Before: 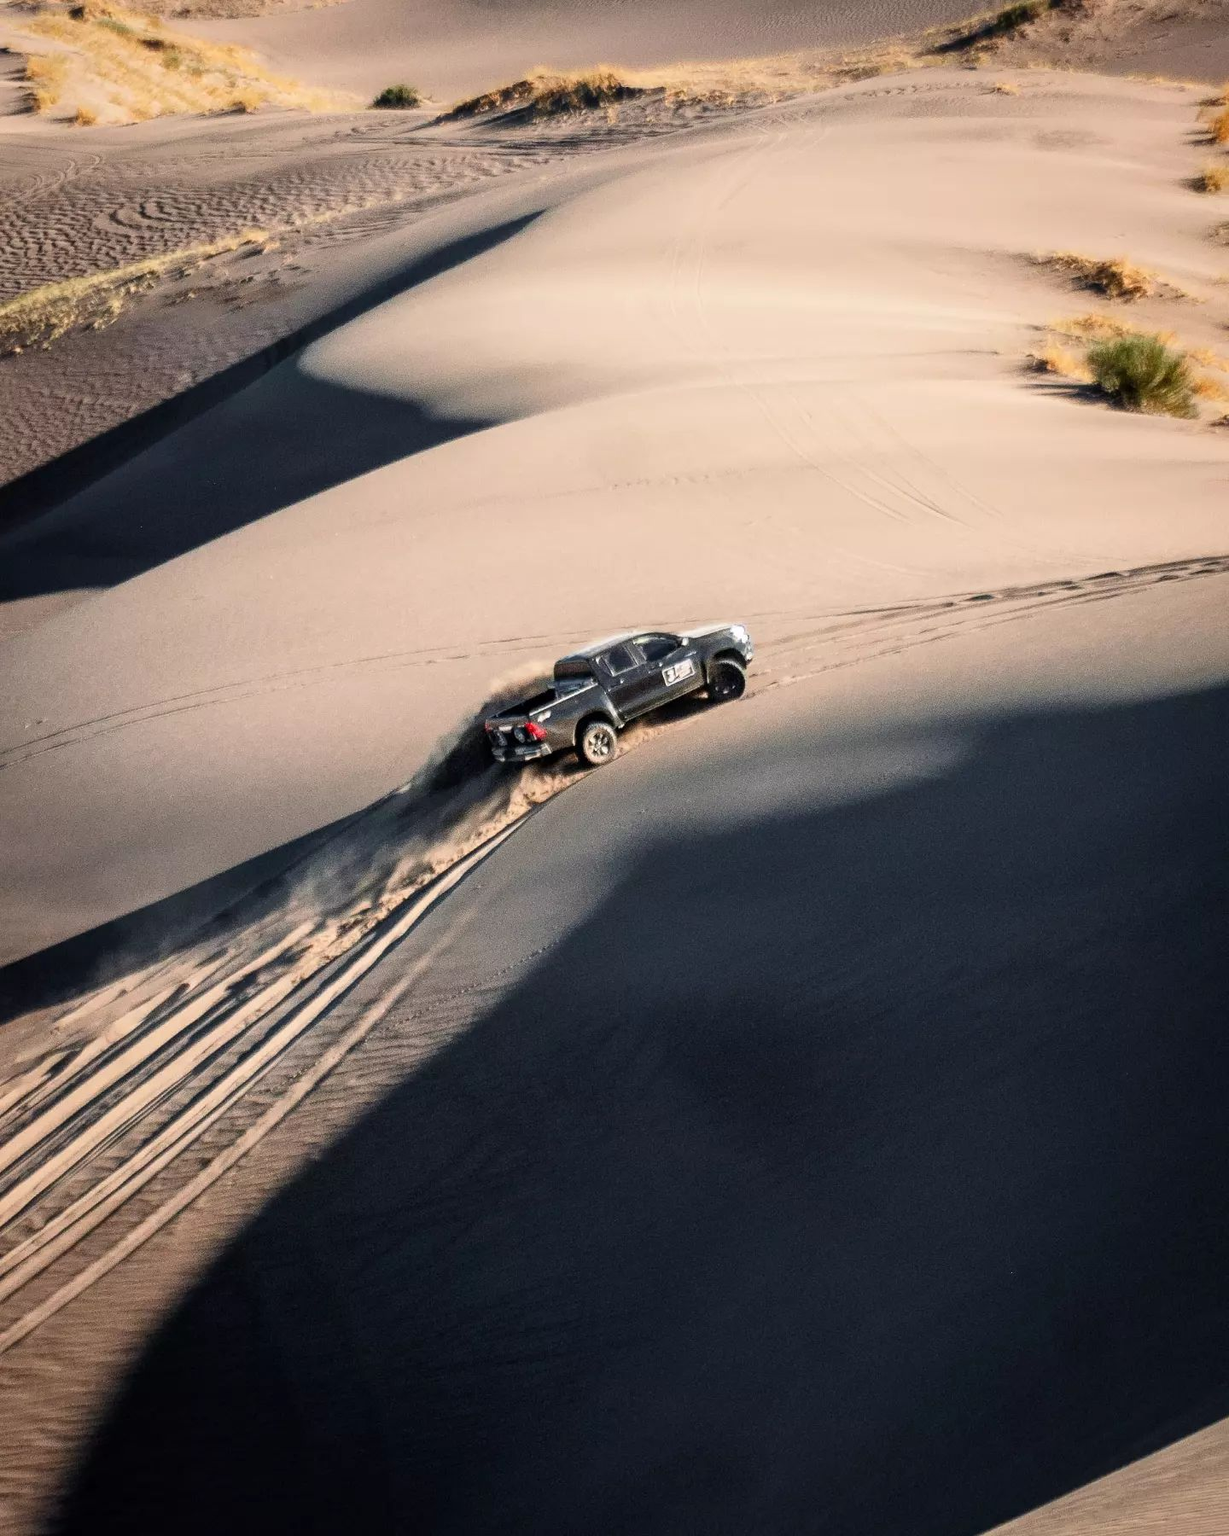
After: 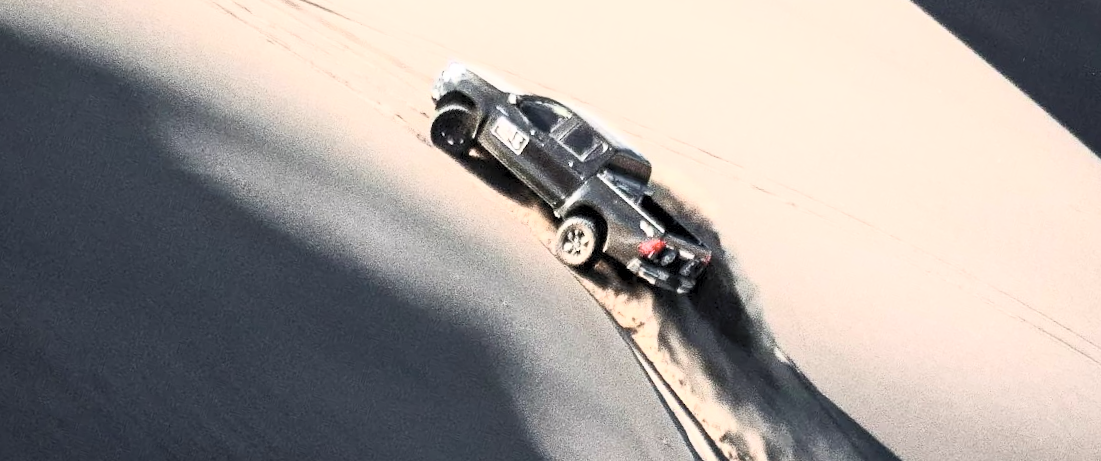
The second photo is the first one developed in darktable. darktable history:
exposure: black level correction 0.001, compensate highlight preservation false
contrast brightness saturation: contrast 0.43, brightness 0.56, saturation -0.19
crop and rotate: angle 16.12°, top 30.835%, bottom 35.653%
